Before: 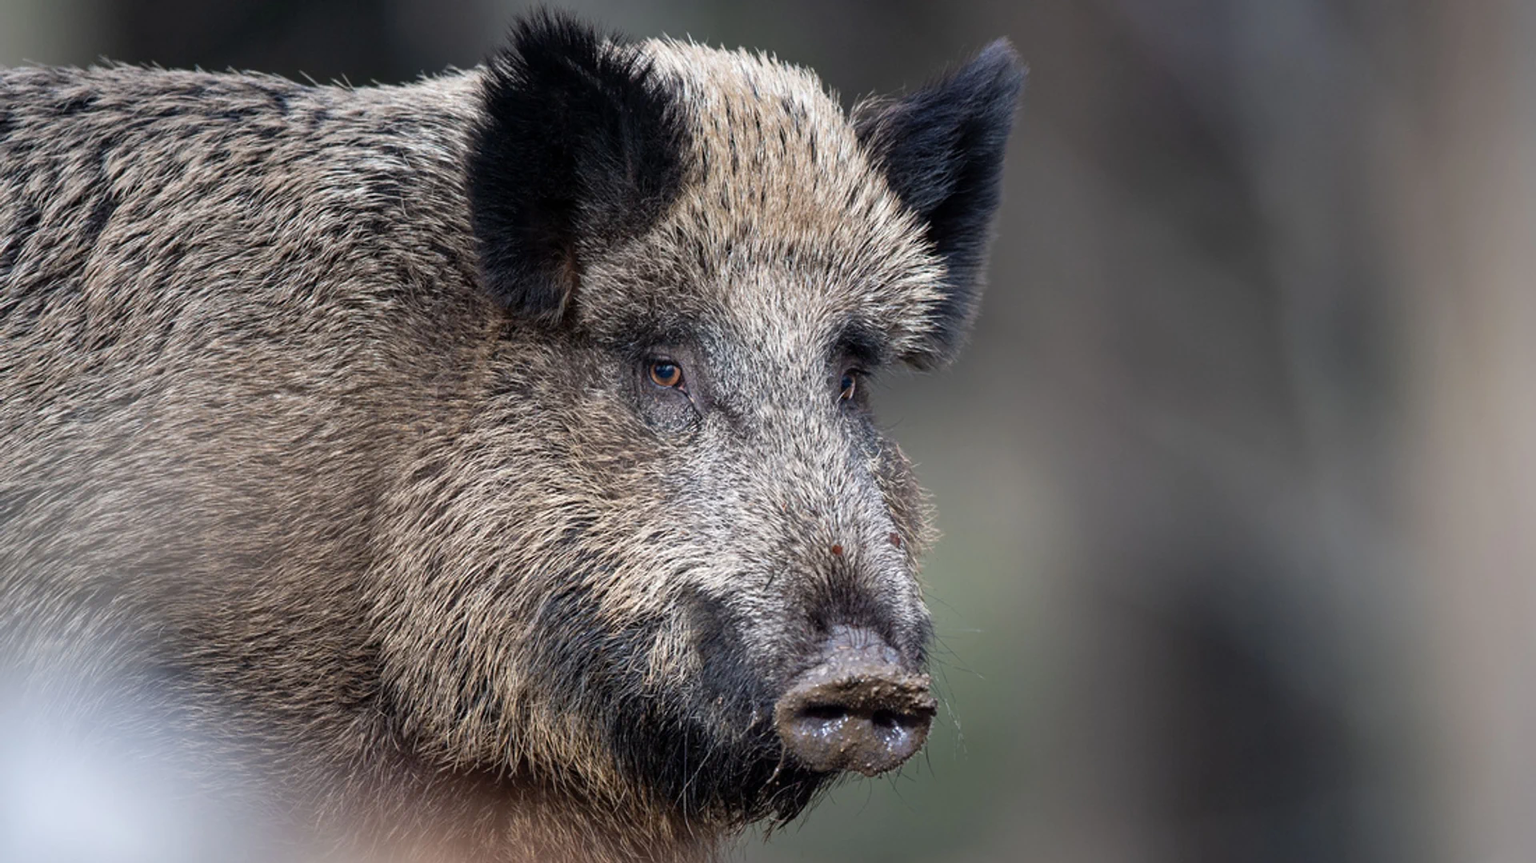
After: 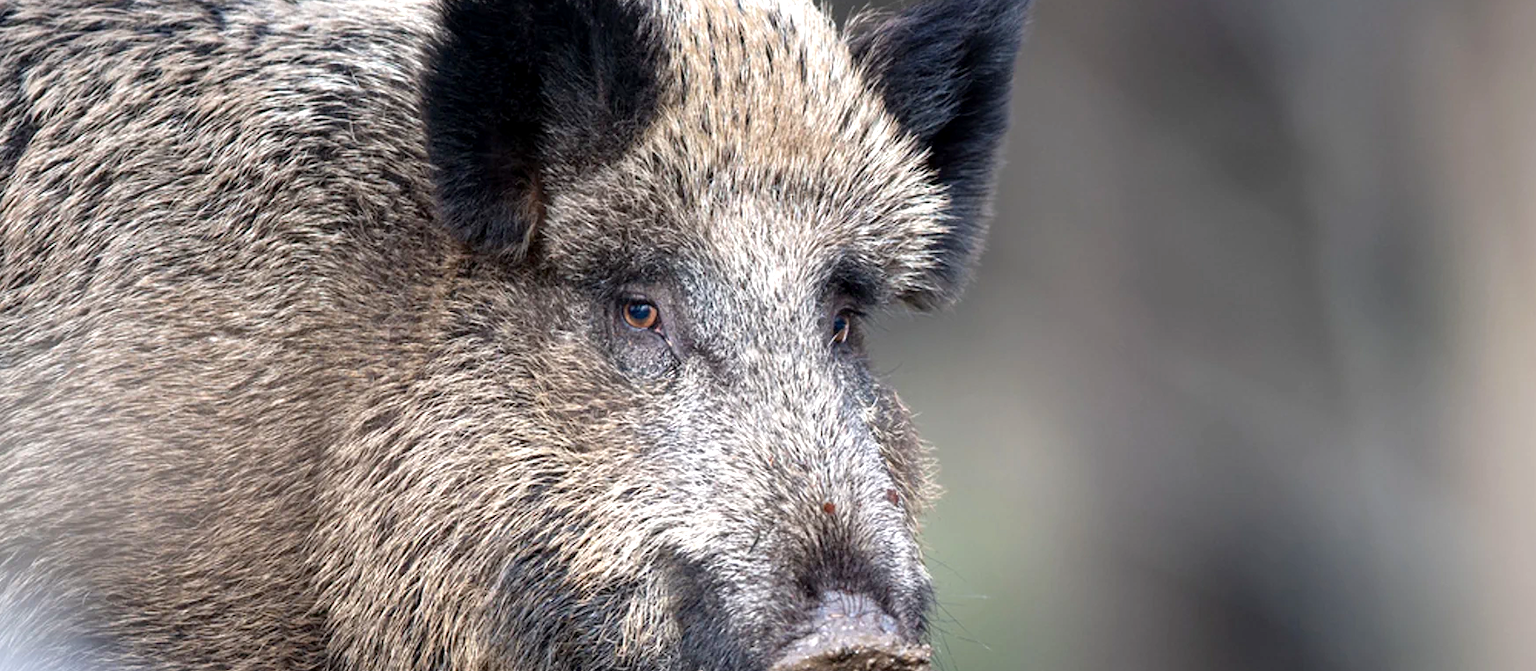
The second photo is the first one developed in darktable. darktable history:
exposure: black level correction 0.001, exposure 0.677 EV, compensate exposure bias true, compensate highlight preservation false
crop: left 5.443%, top 10.205%, right 3.604%, bottom 18.99%
